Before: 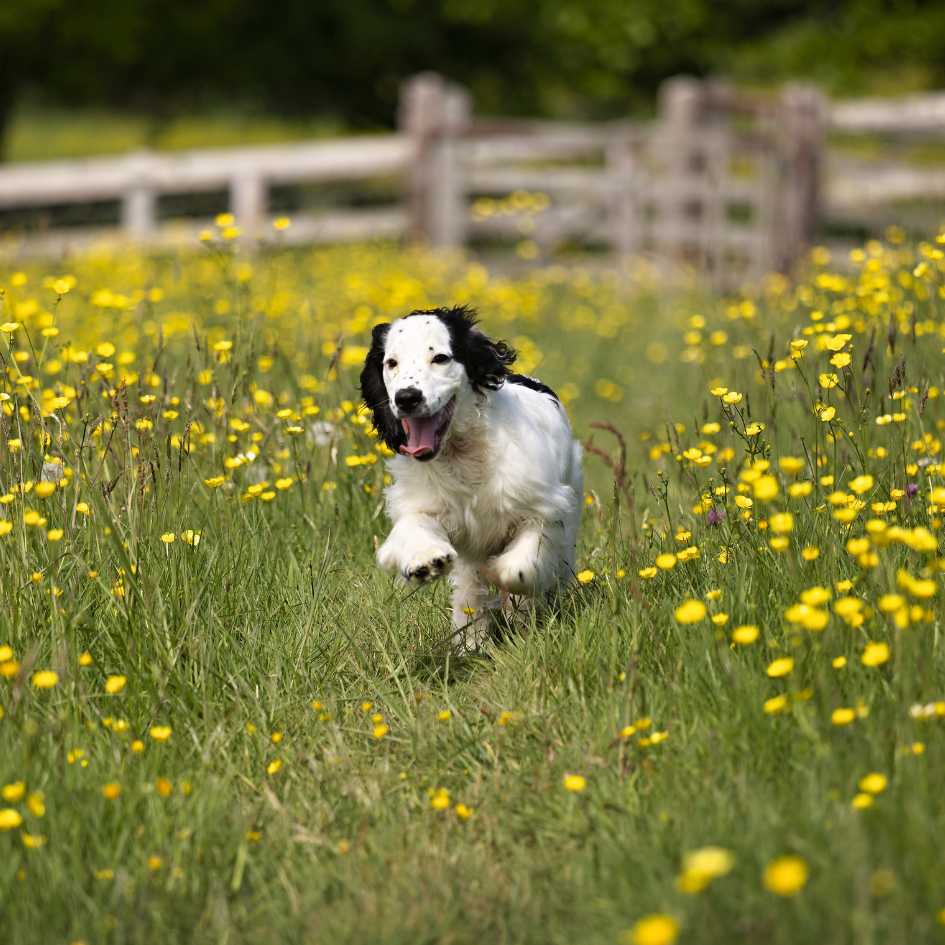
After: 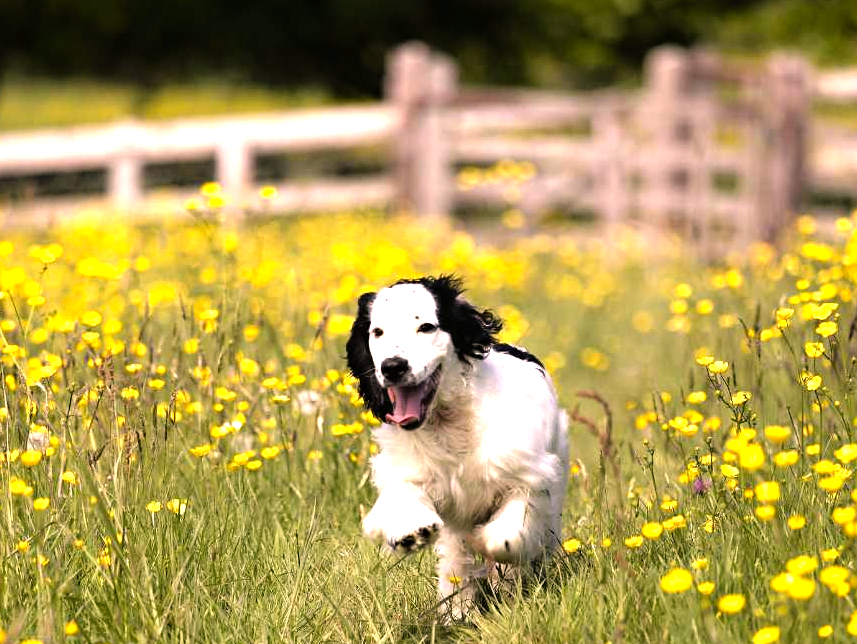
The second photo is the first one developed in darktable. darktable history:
crop: left 1.528%, top 3.363%, right 7.704%, bottom 28.466%
tone equalizer: -8 EV -1.12 EV, -7 EV -1.05 EV, -6 EV -0.888 EV, -5 EV -0.58 EV, -3 EV 0.609 EV, -2 EV 0.849 EV, -1 EV 0.99 EV, +0 EV 1.07 EV
color correction: highlights a* 12.88, highlights b* 5.62
